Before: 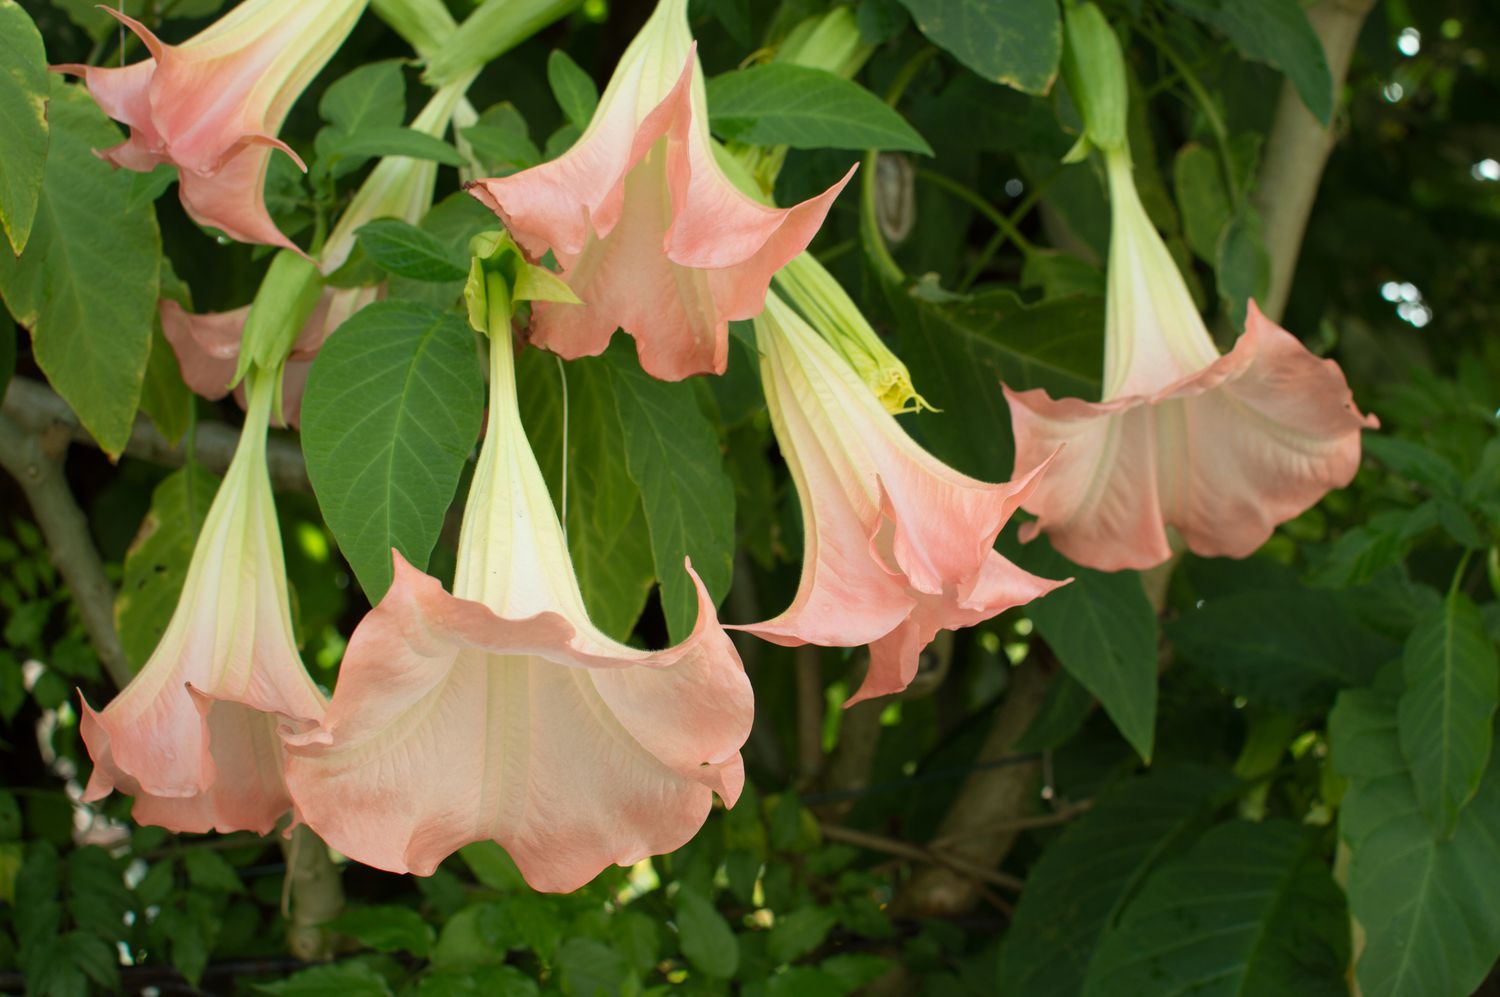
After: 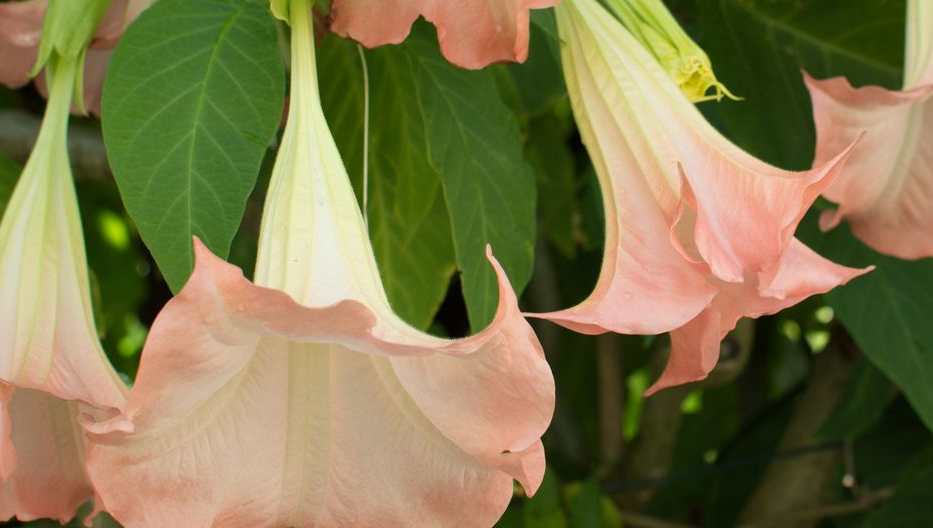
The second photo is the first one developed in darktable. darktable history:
crop: left 13.27%, top 31.354%, right 24.488%, bottom 15.666%
